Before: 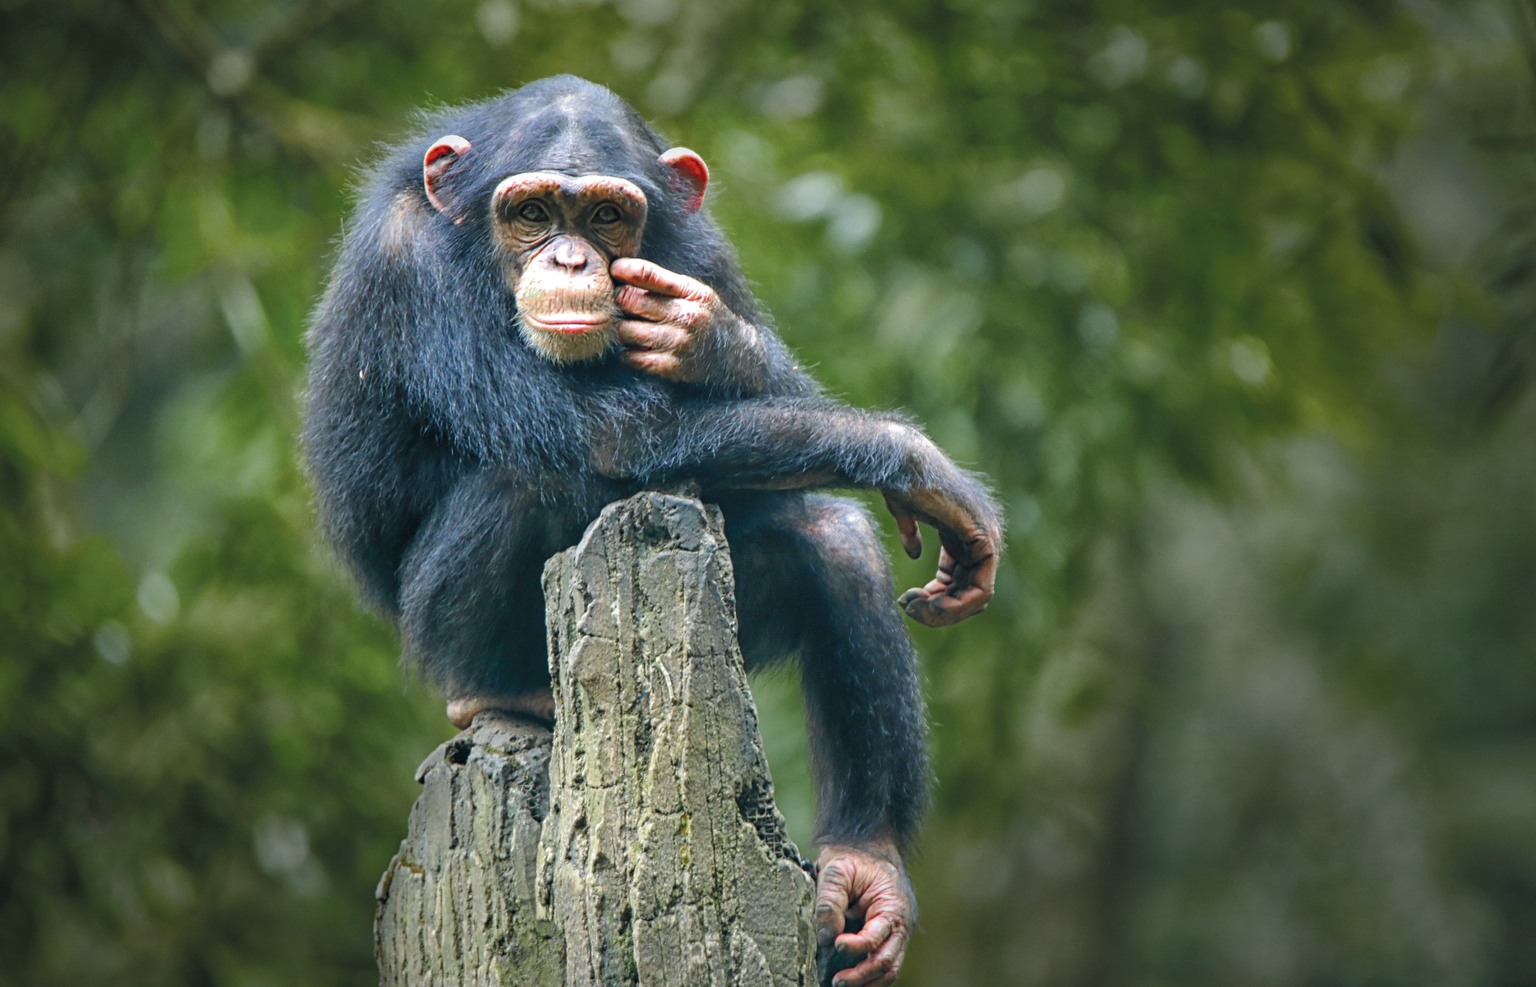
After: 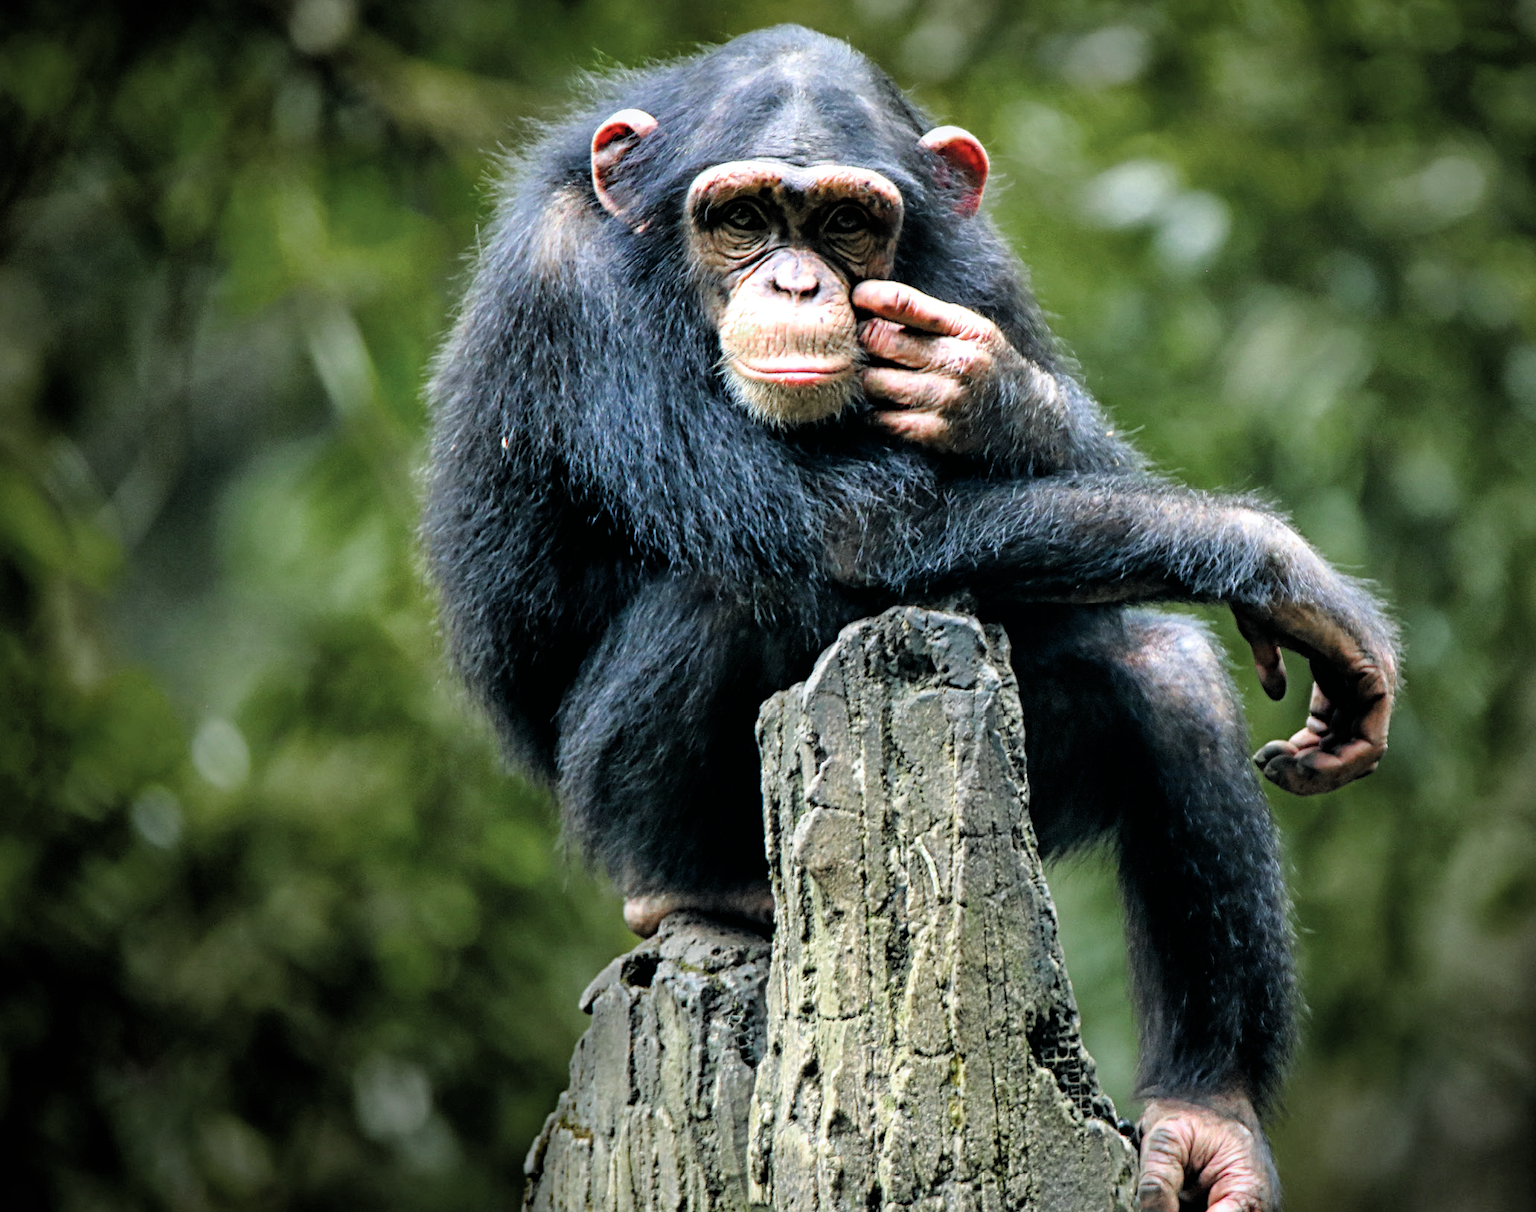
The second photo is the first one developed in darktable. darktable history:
crop: top 5.803%, right 27.864%, bottom 5.804%
filmic rgb: black relative exposure -3.64 EV, white relative exposure 2.44 EV, hardness 3.29
